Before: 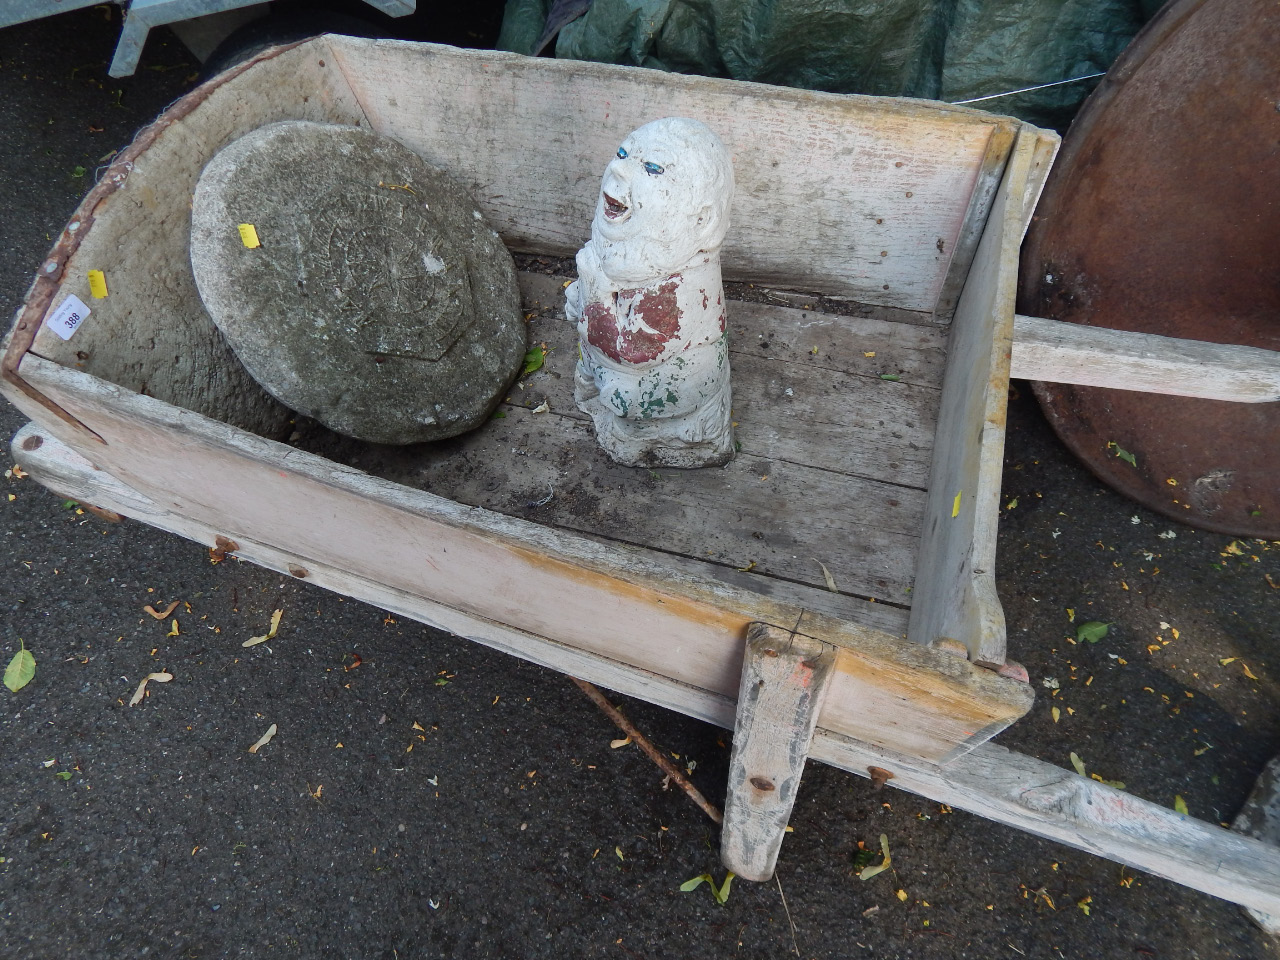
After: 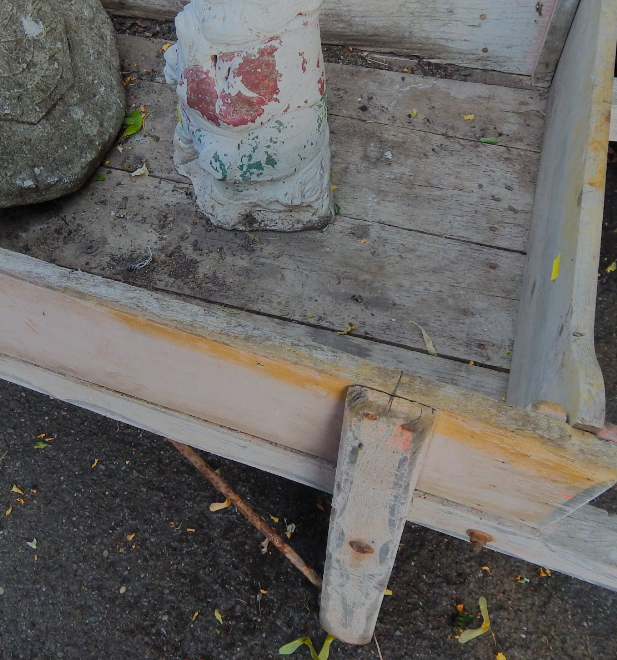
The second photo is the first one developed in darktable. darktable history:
filmic rgb: black relative exposure -8.01 EV, white relative exposure 8.02 EV, threshold 5.94 EV, hardness 2.47, latitude 10.85%, contrast 0.731, highlights saturation mix 9.36%, shadows ↔ highlights balance 1.85%, preserve chrominance RGB euclidean norm, color science v5 (2021), contrast in shadows safe, contrast in highlights safe, enable highlight reconstruction true
crop: left 31.39%, top 24.769%, right 20.373%, bottom 6.475%
